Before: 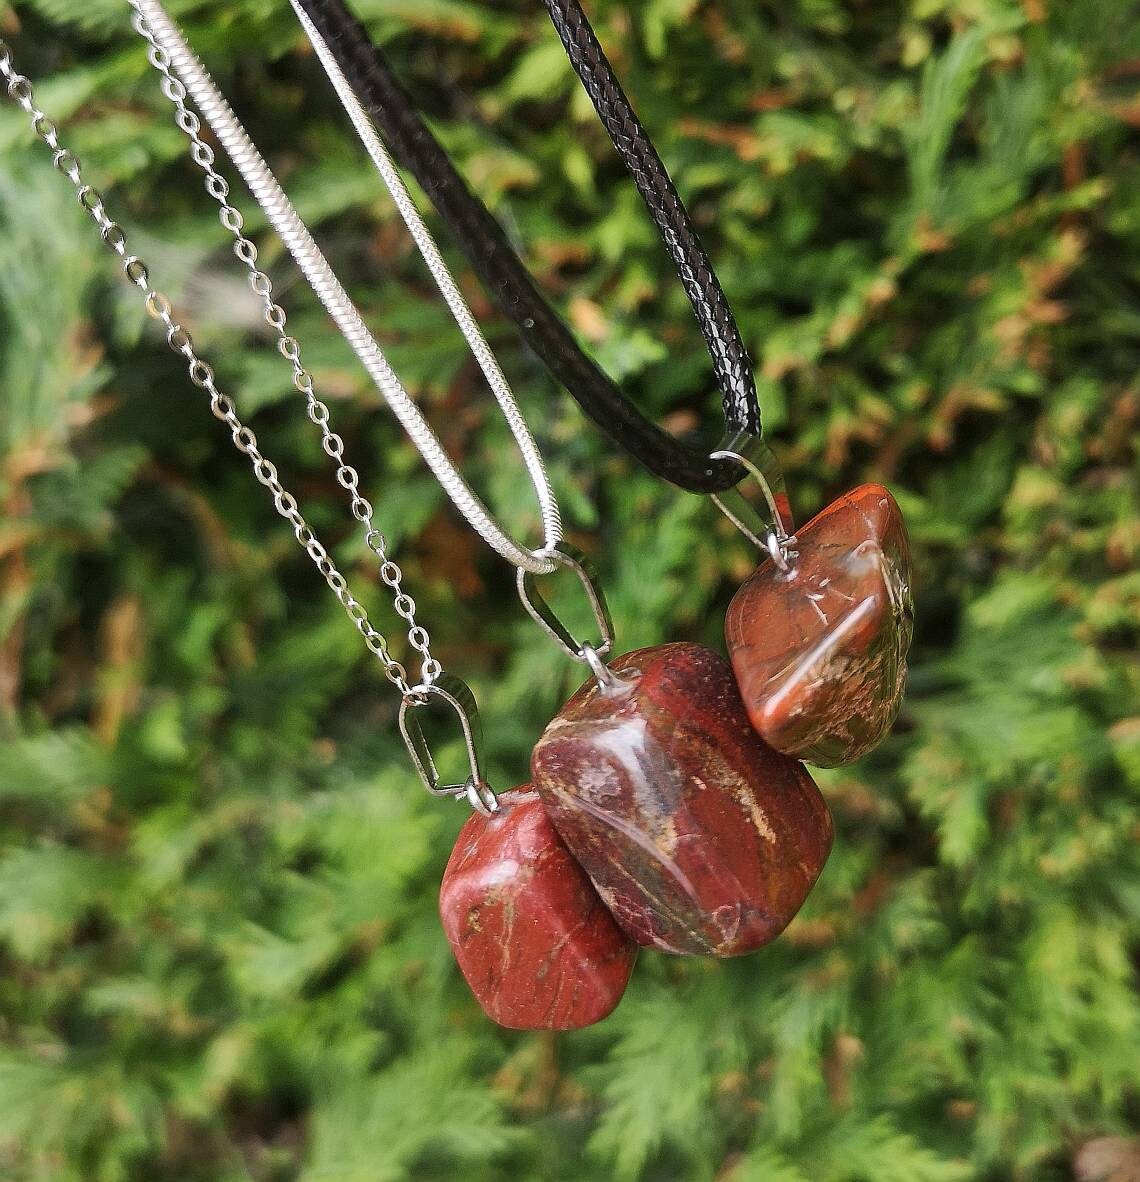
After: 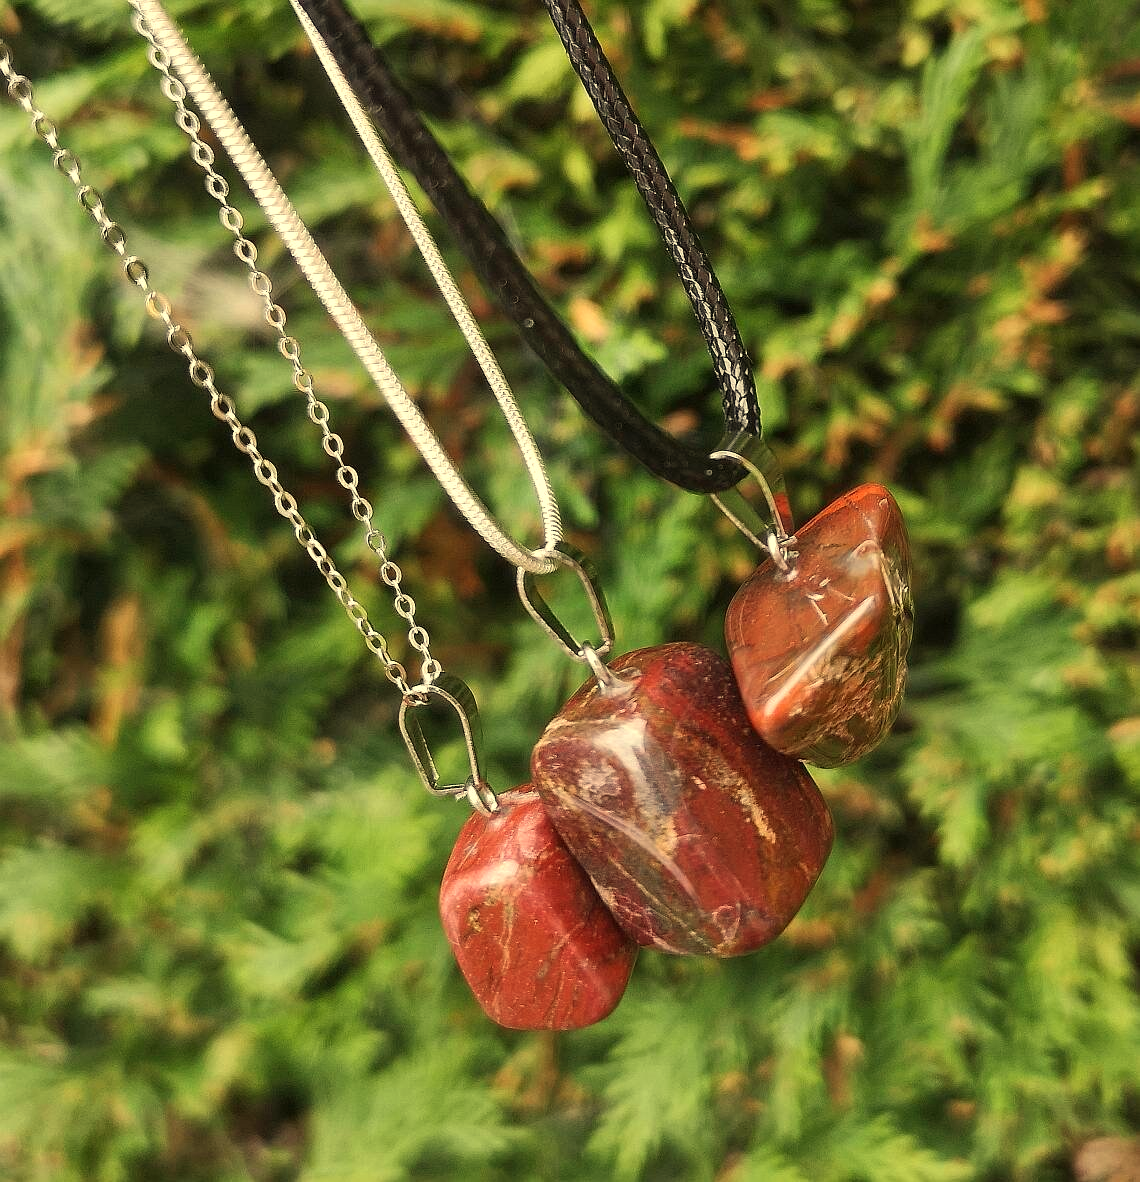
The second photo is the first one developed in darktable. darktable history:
exposure: exposure 0.191 EV, compensate highlight preservation false
white balance: red 1.08, blue 0.791
